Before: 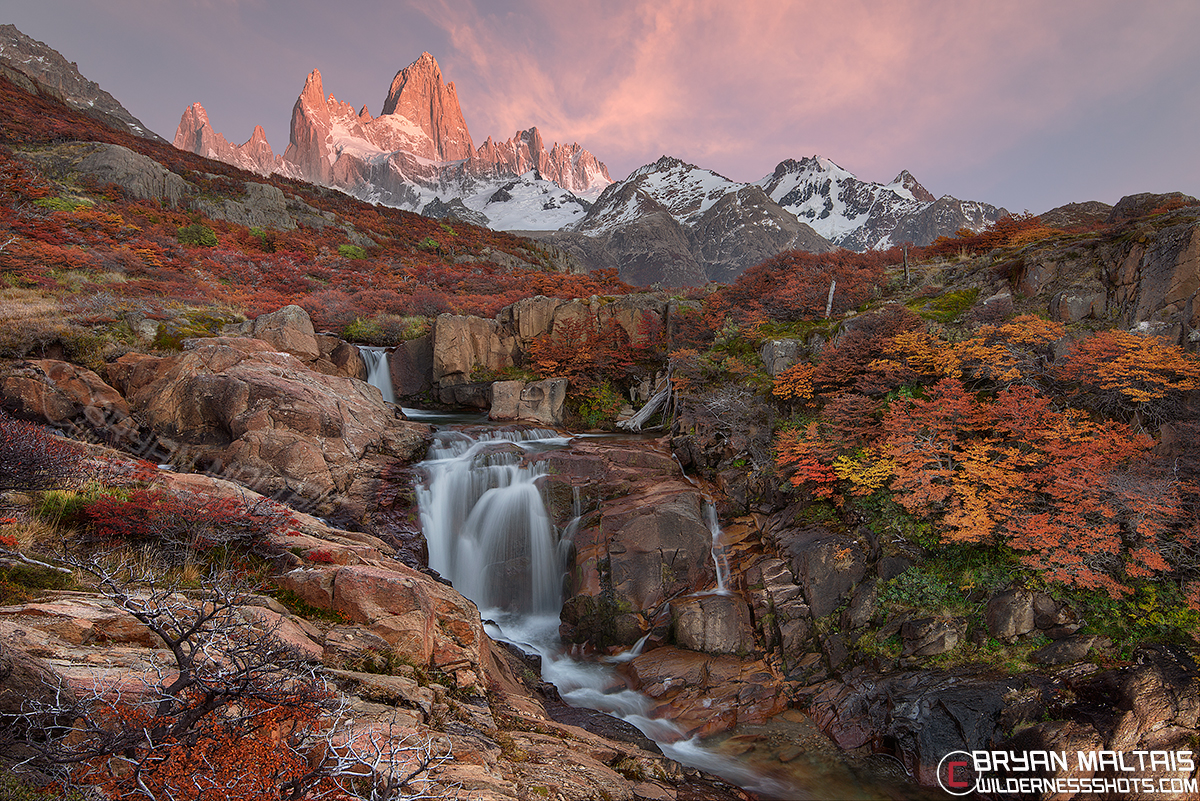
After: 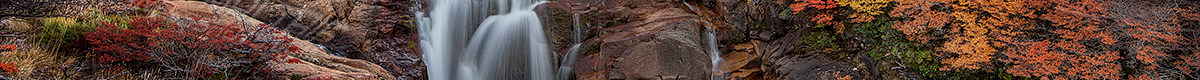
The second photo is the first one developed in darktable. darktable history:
haze removal: compatibility mode true, adaptive false
crop and rotate: top 59.084%, bottom 30.916%
local contrast: highlights 55%, shadows 52%, detail 130%, midtone range 0.452
